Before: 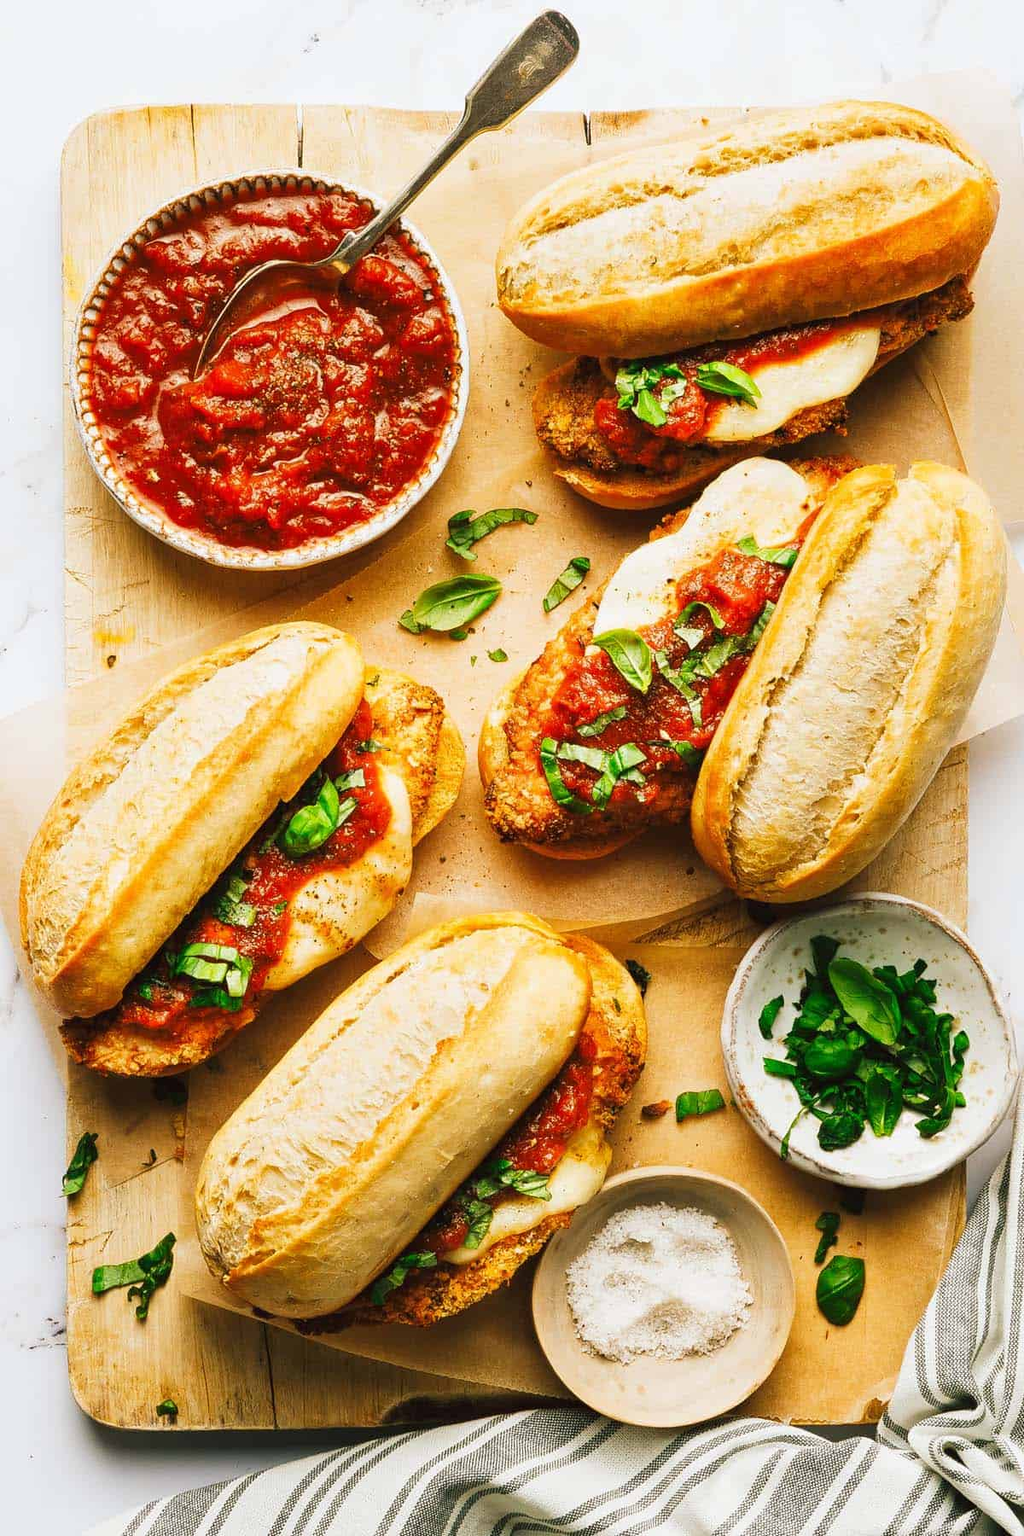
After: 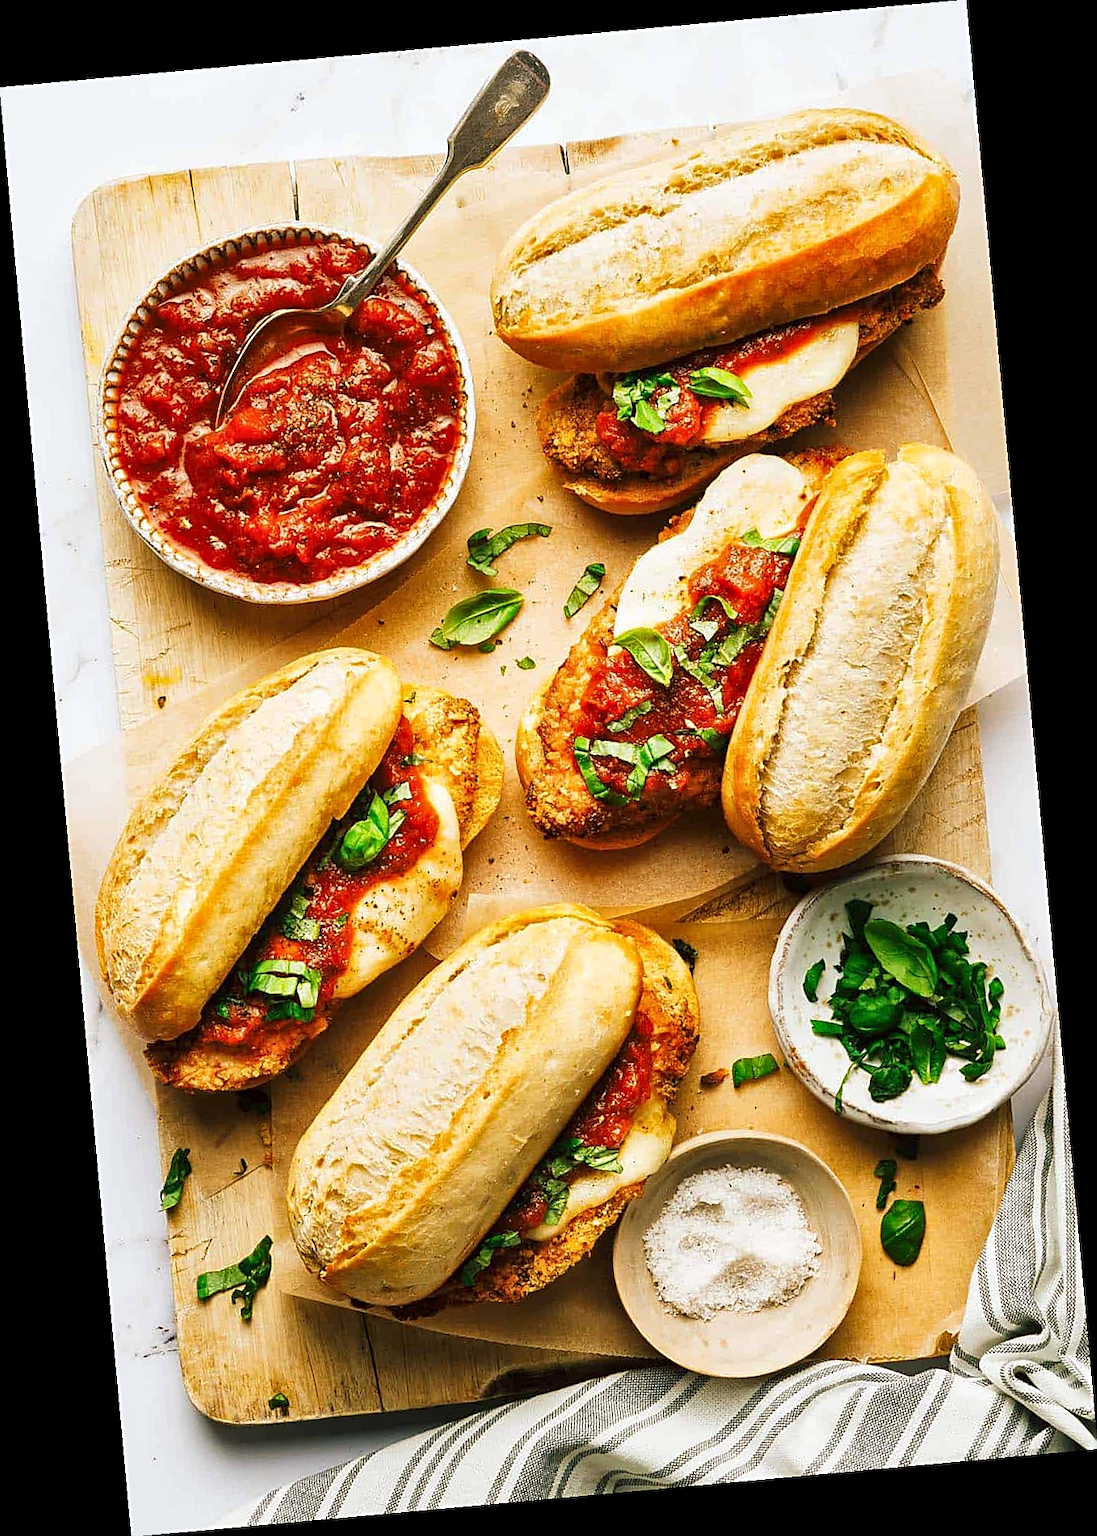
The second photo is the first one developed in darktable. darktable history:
rotate and perspective: rotation -5.2°, automatic cropping off
local contrast: mode bilateral grid, contrast 20, coarseness 50, detail 132%, midtone range 0.2
sharpen: on, module defaults
